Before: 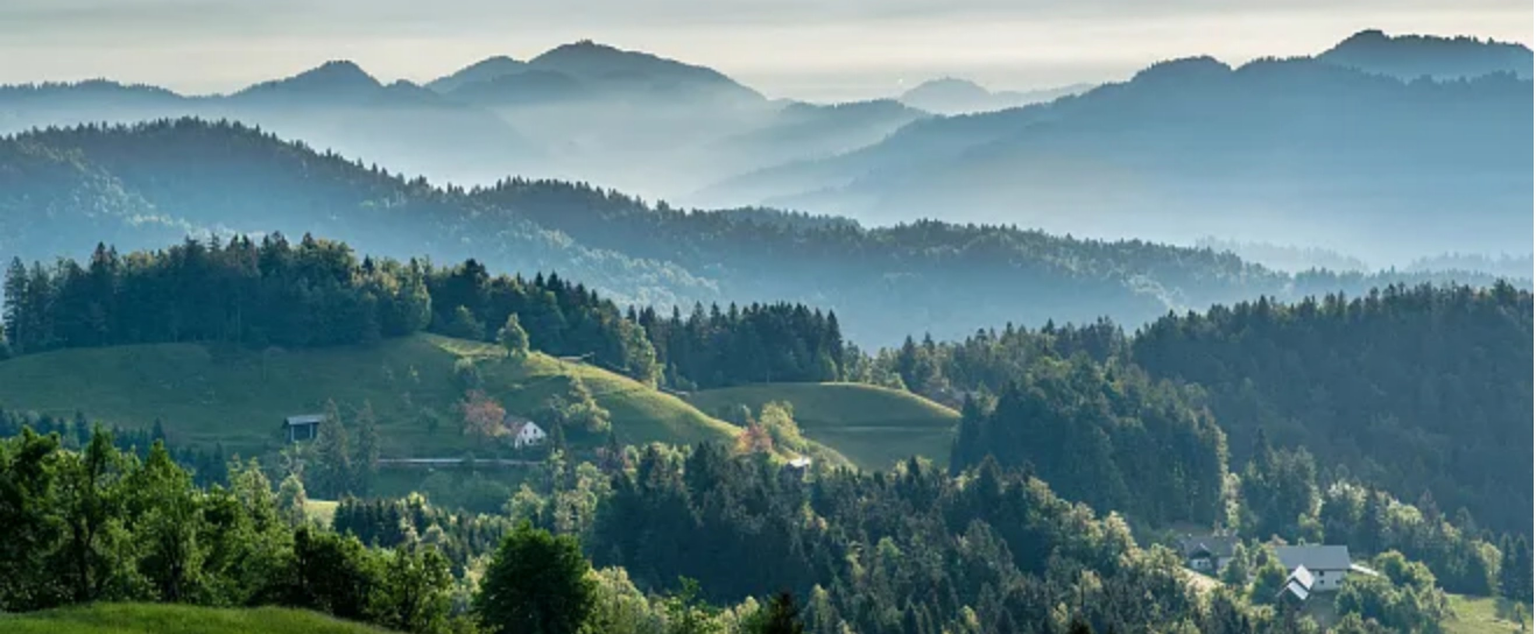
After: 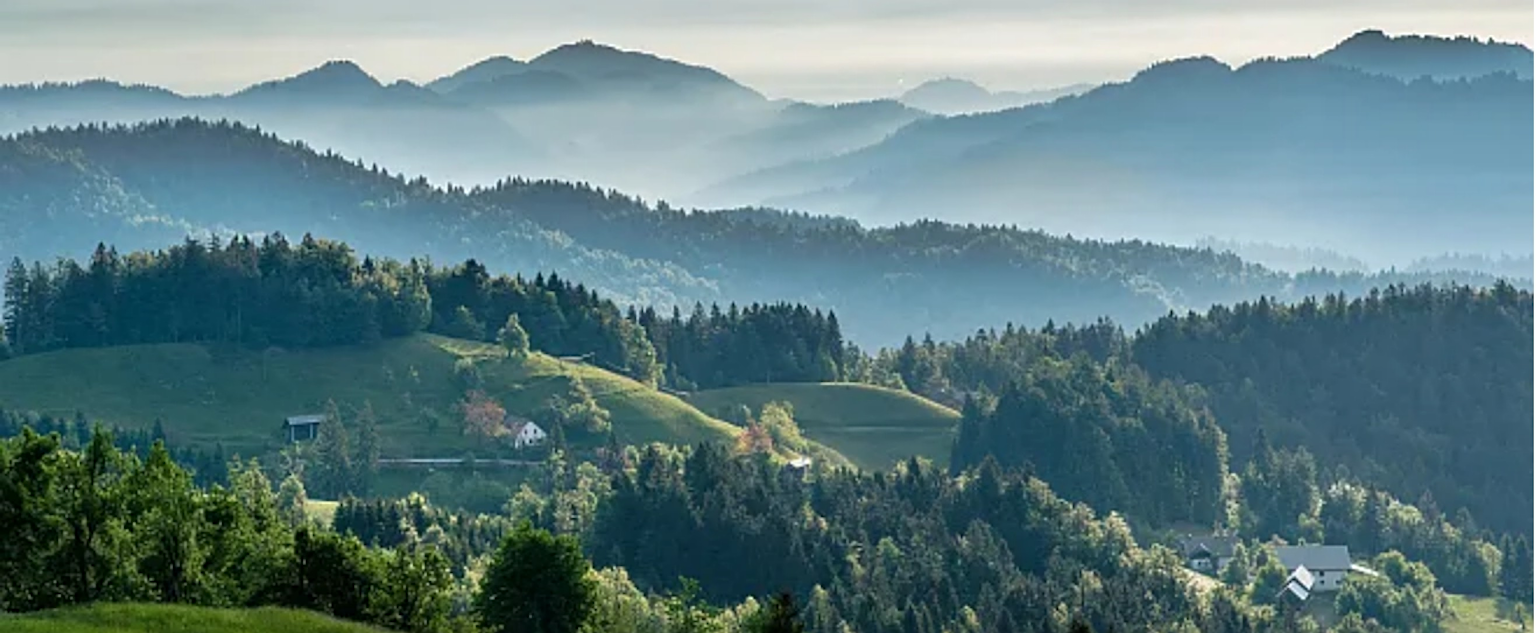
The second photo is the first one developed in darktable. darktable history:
sharpen: radius 3.119
